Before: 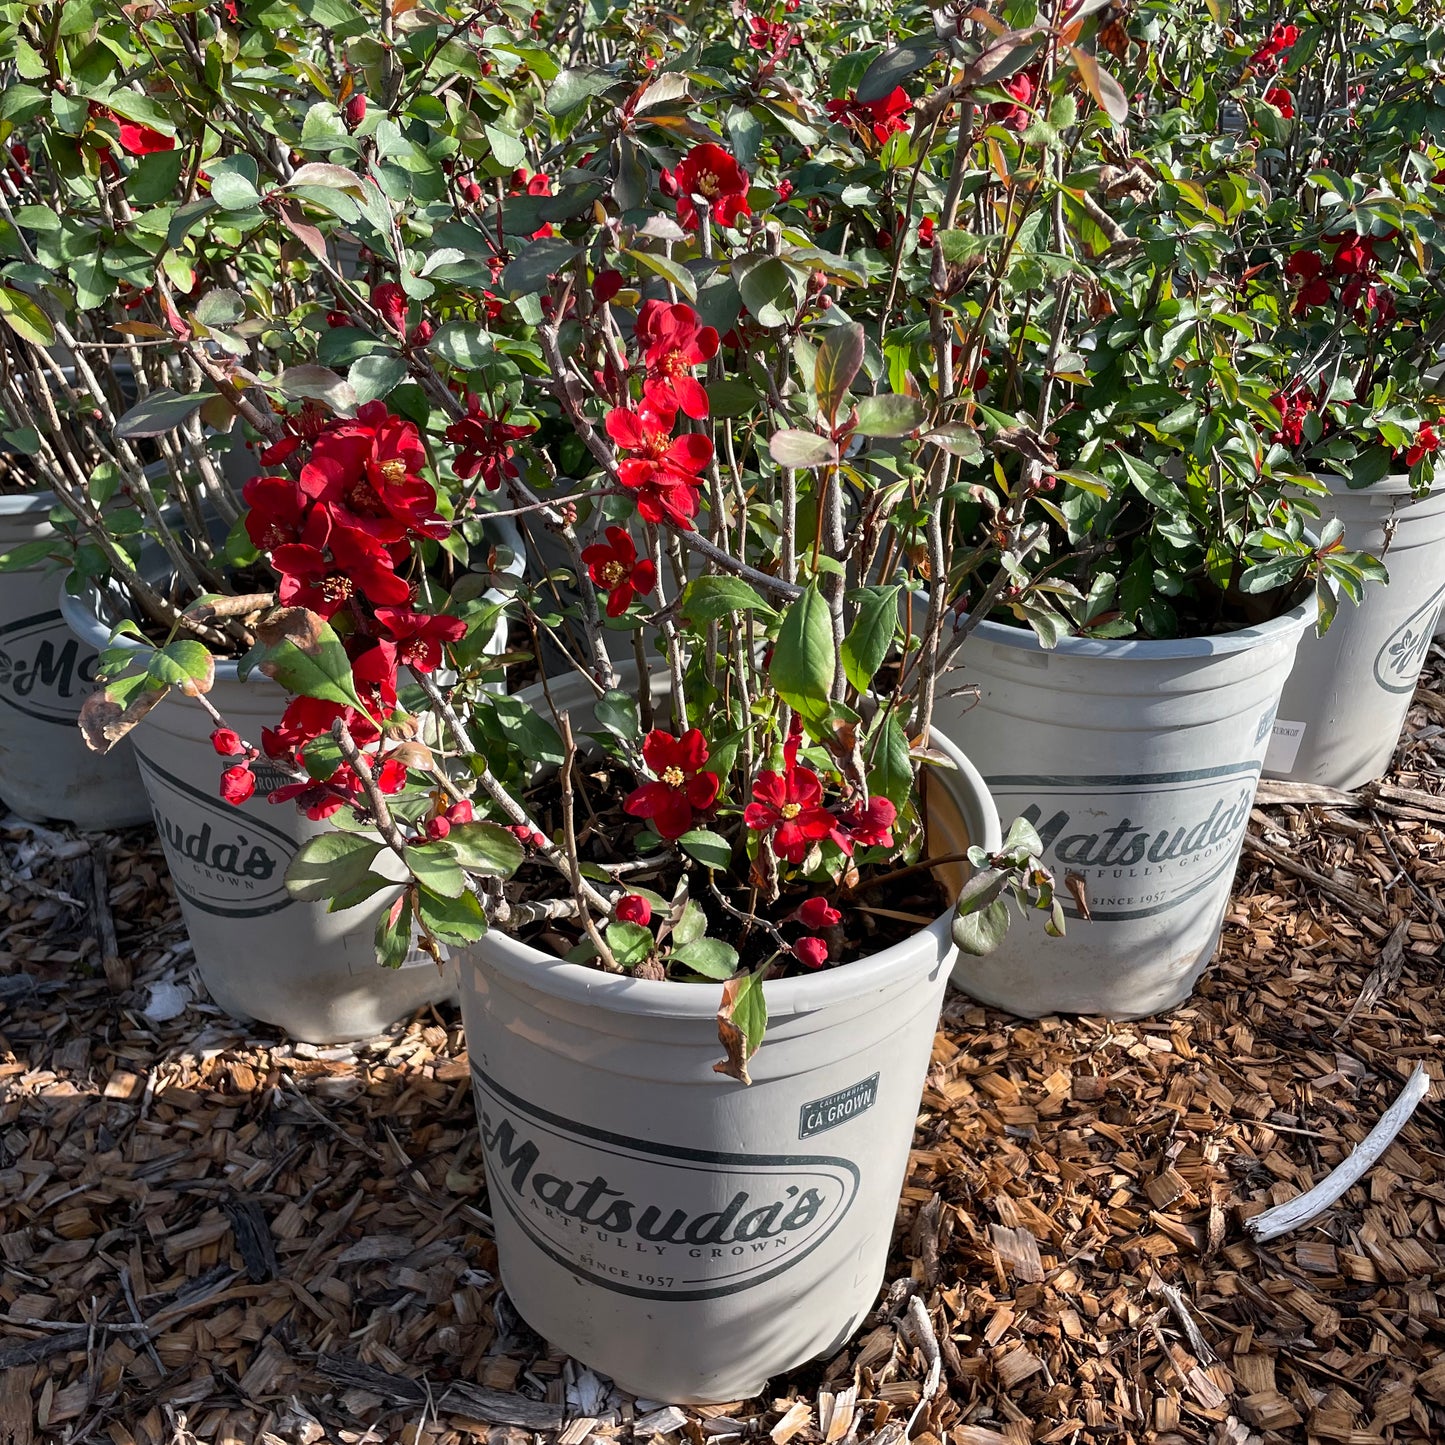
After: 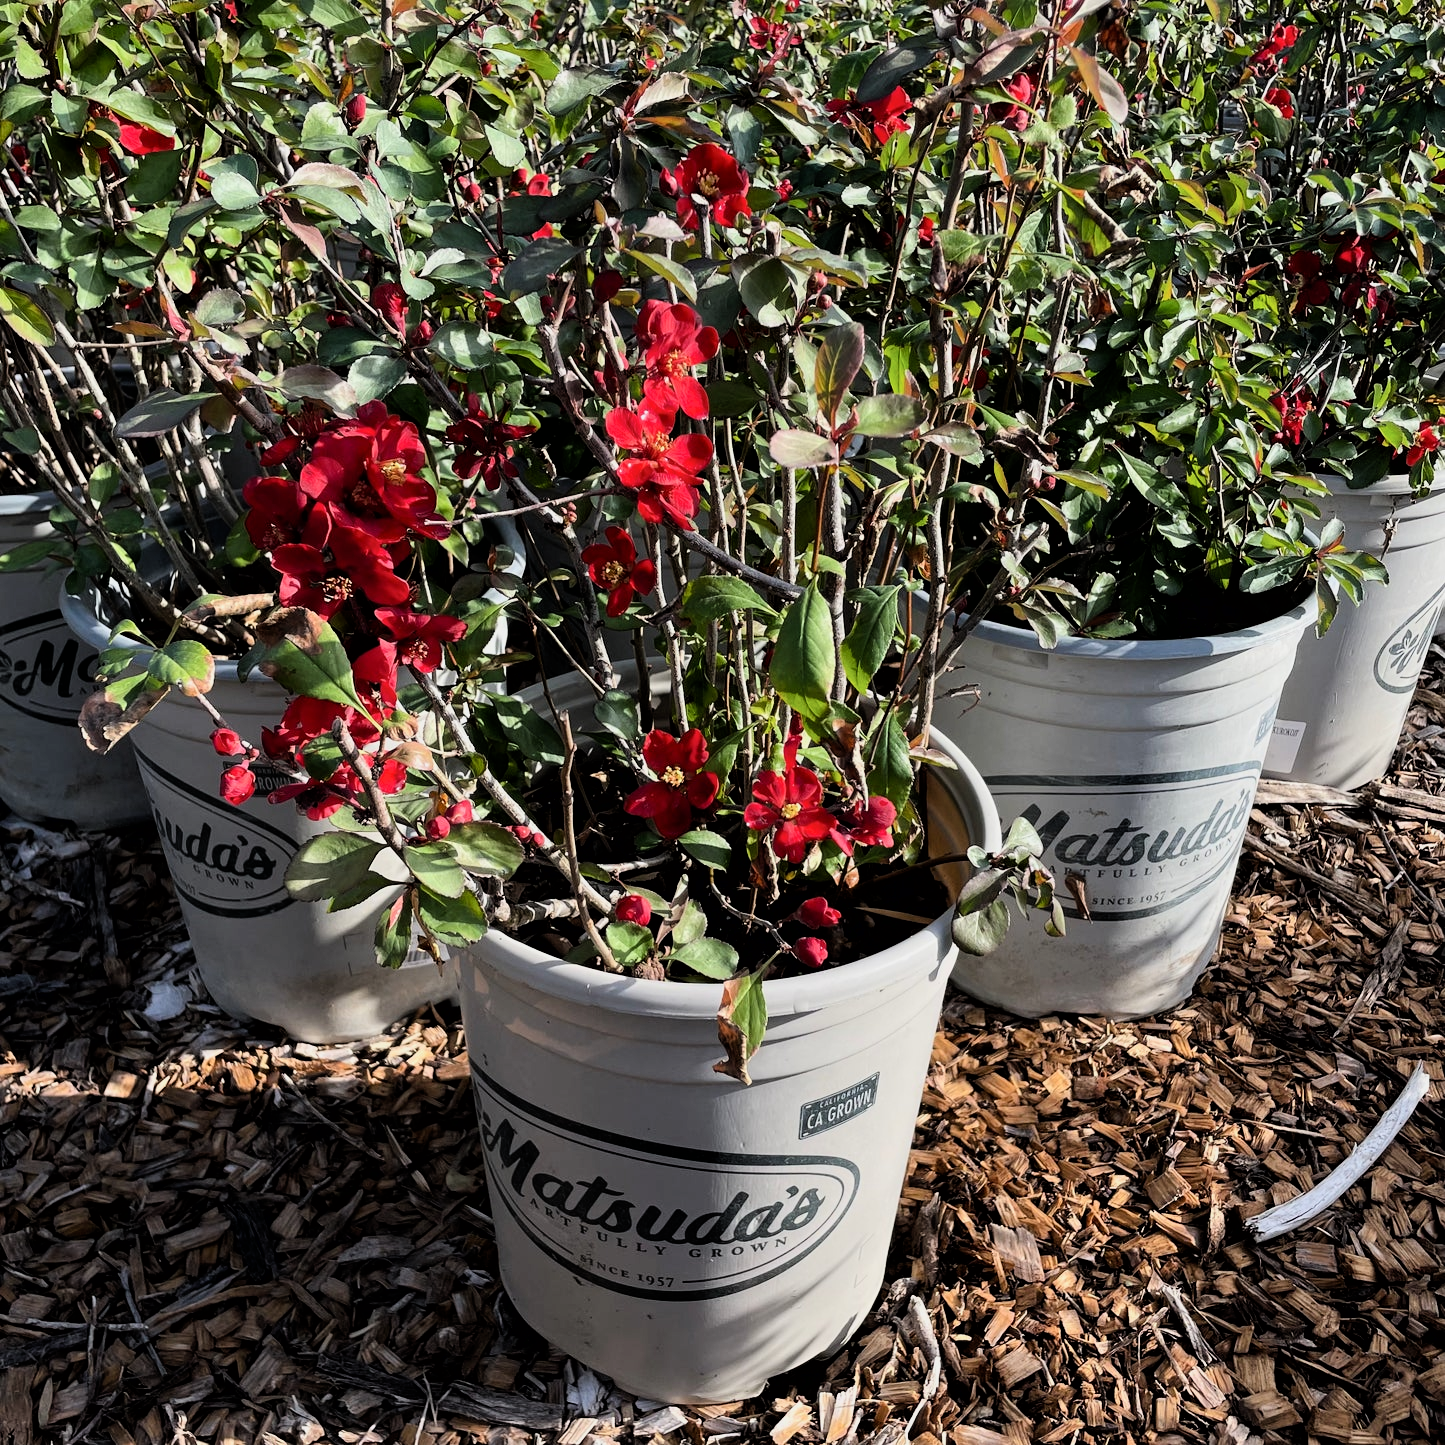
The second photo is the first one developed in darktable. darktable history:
filmic rgb: black relative exposure -16 EV, white relative exposure 6.22 EV, threshold 2.94 EV, hardness 5.02, contrast 1.351, color science v6 (2022), iterations of high-quality reconstruction 0, enable highlight reconstruction true
